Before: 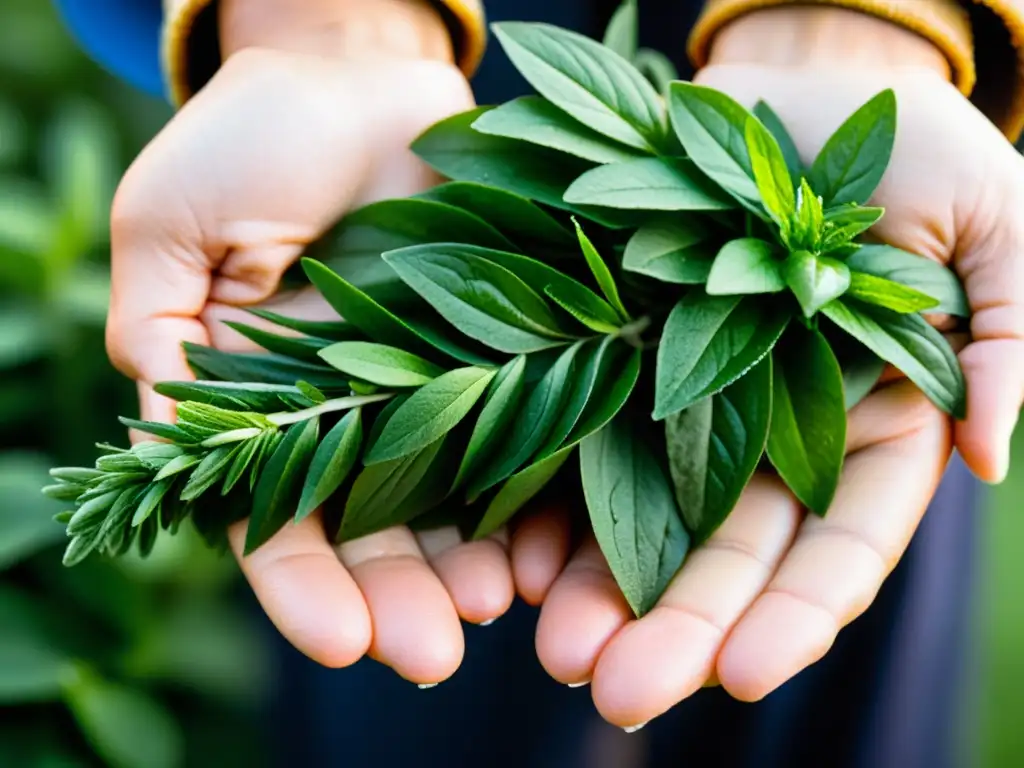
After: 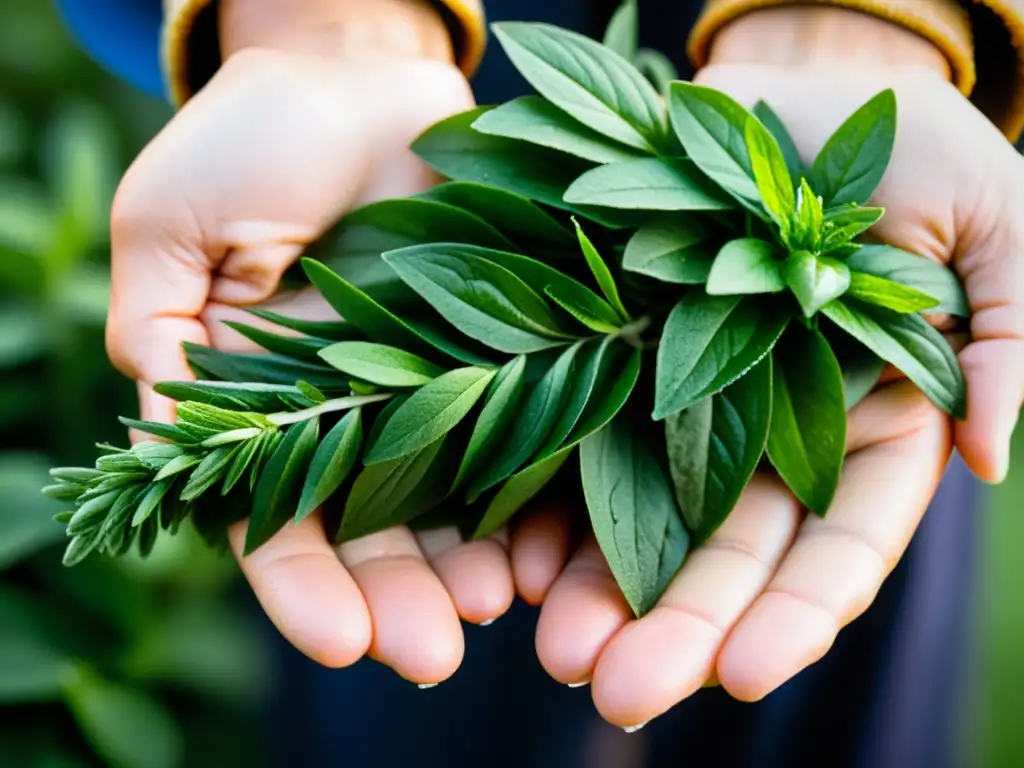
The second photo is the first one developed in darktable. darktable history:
vignetting: brightness -0.369, saturation 0.017
